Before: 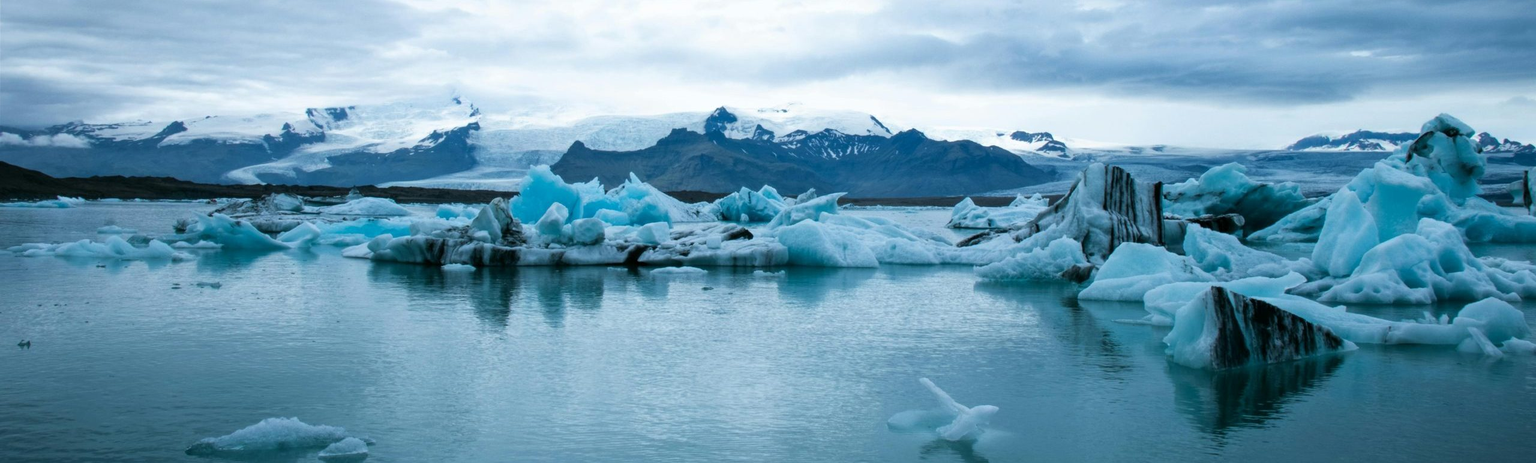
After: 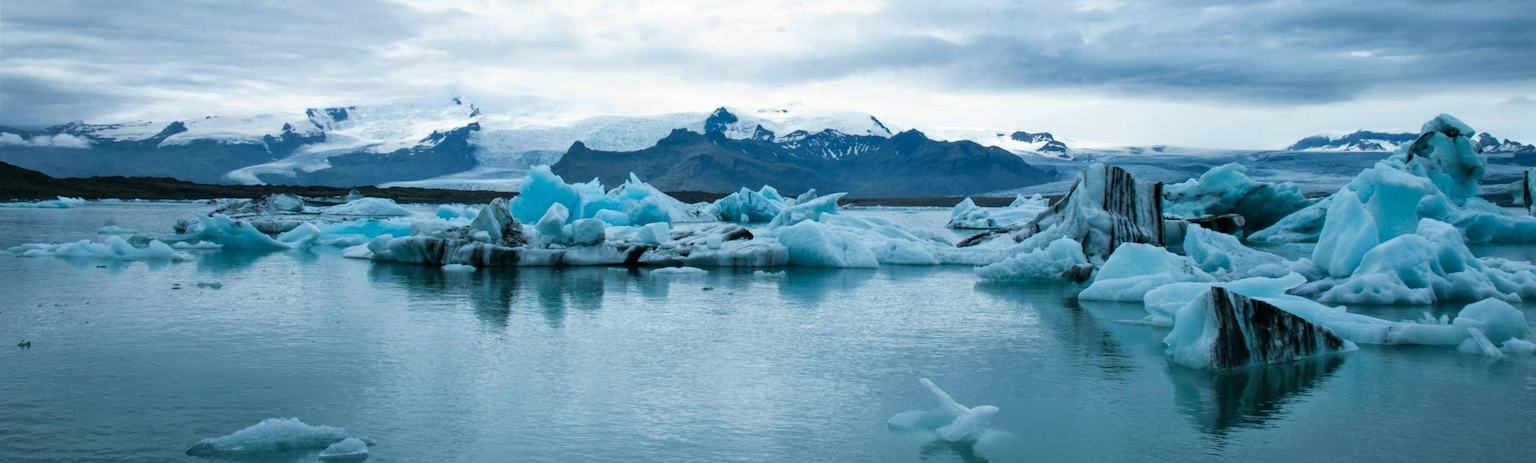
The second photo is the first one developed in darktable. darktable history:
shadows and highlights: shadows 75, highlights -25, soften with gaussian
white balance: red 1.009, blue 0.985
